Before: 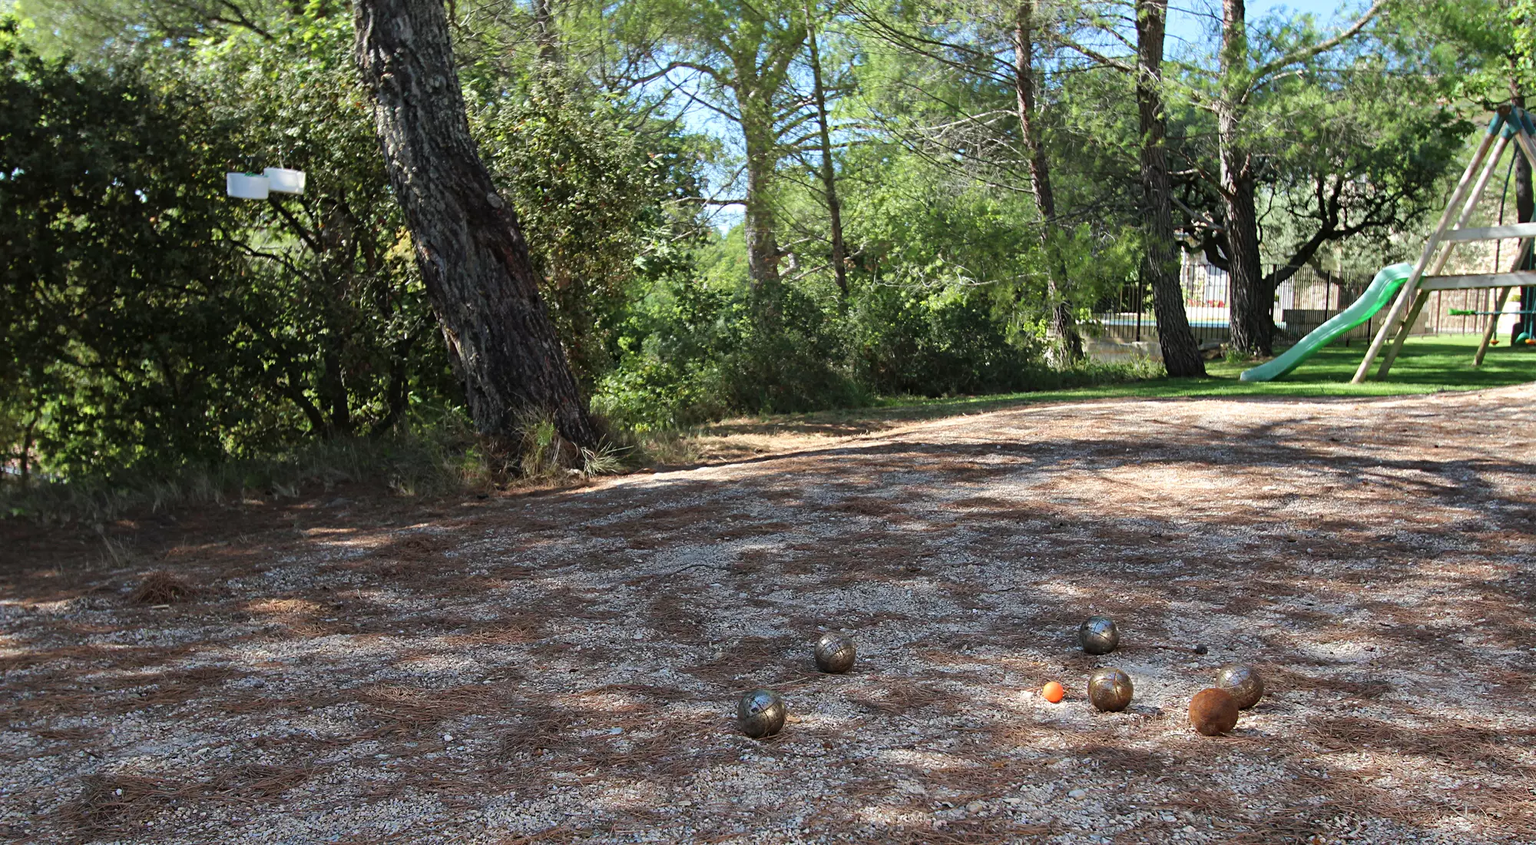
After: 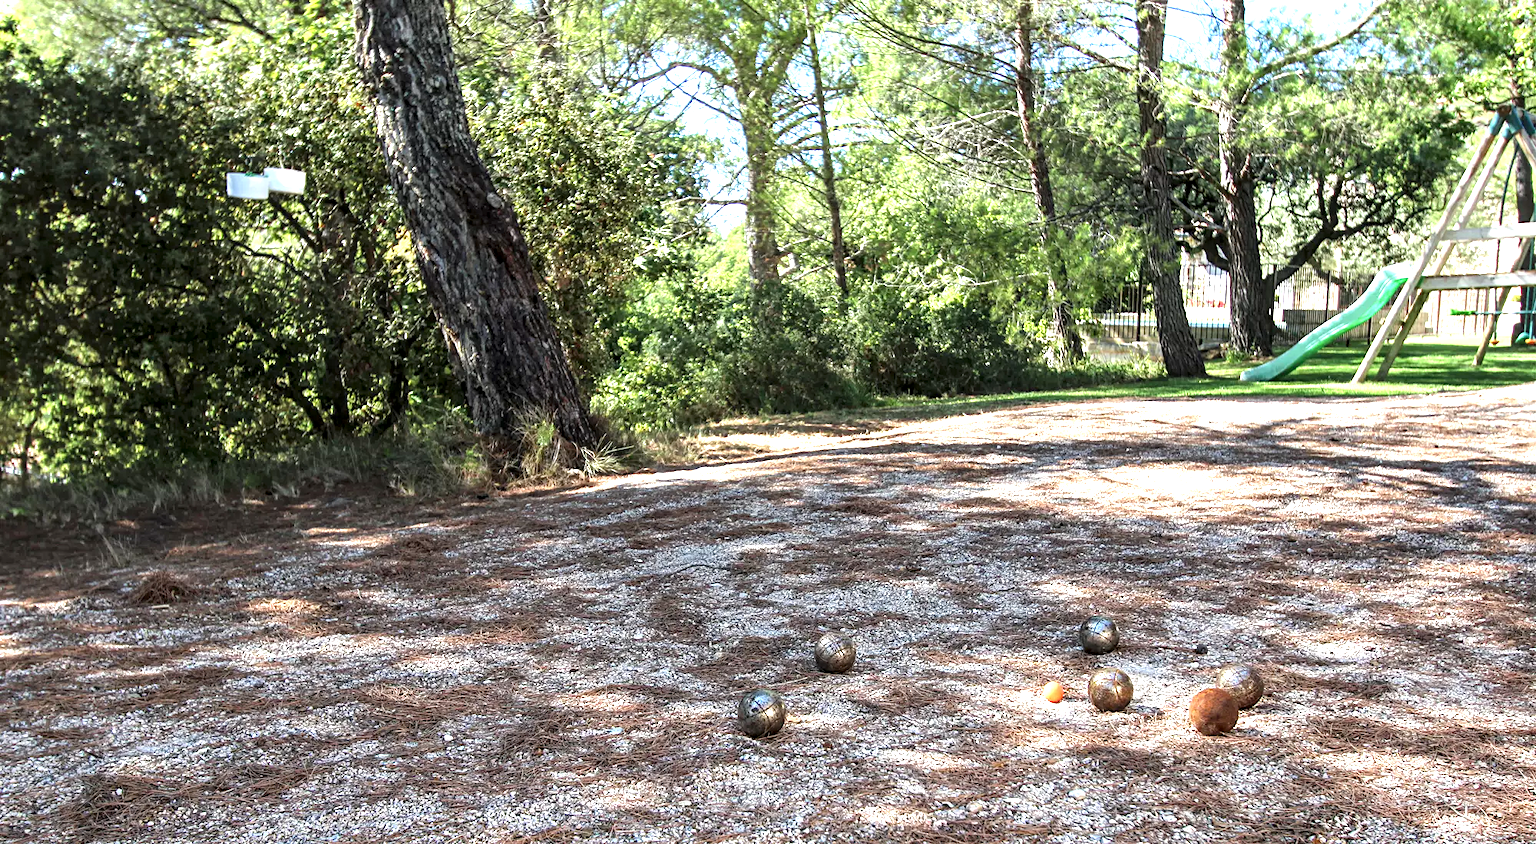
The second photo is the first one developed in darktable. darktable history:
exposure: black level correction 0, exposure 1.101 EV, compensate highlight preservation false
local contrast: detail 154%
